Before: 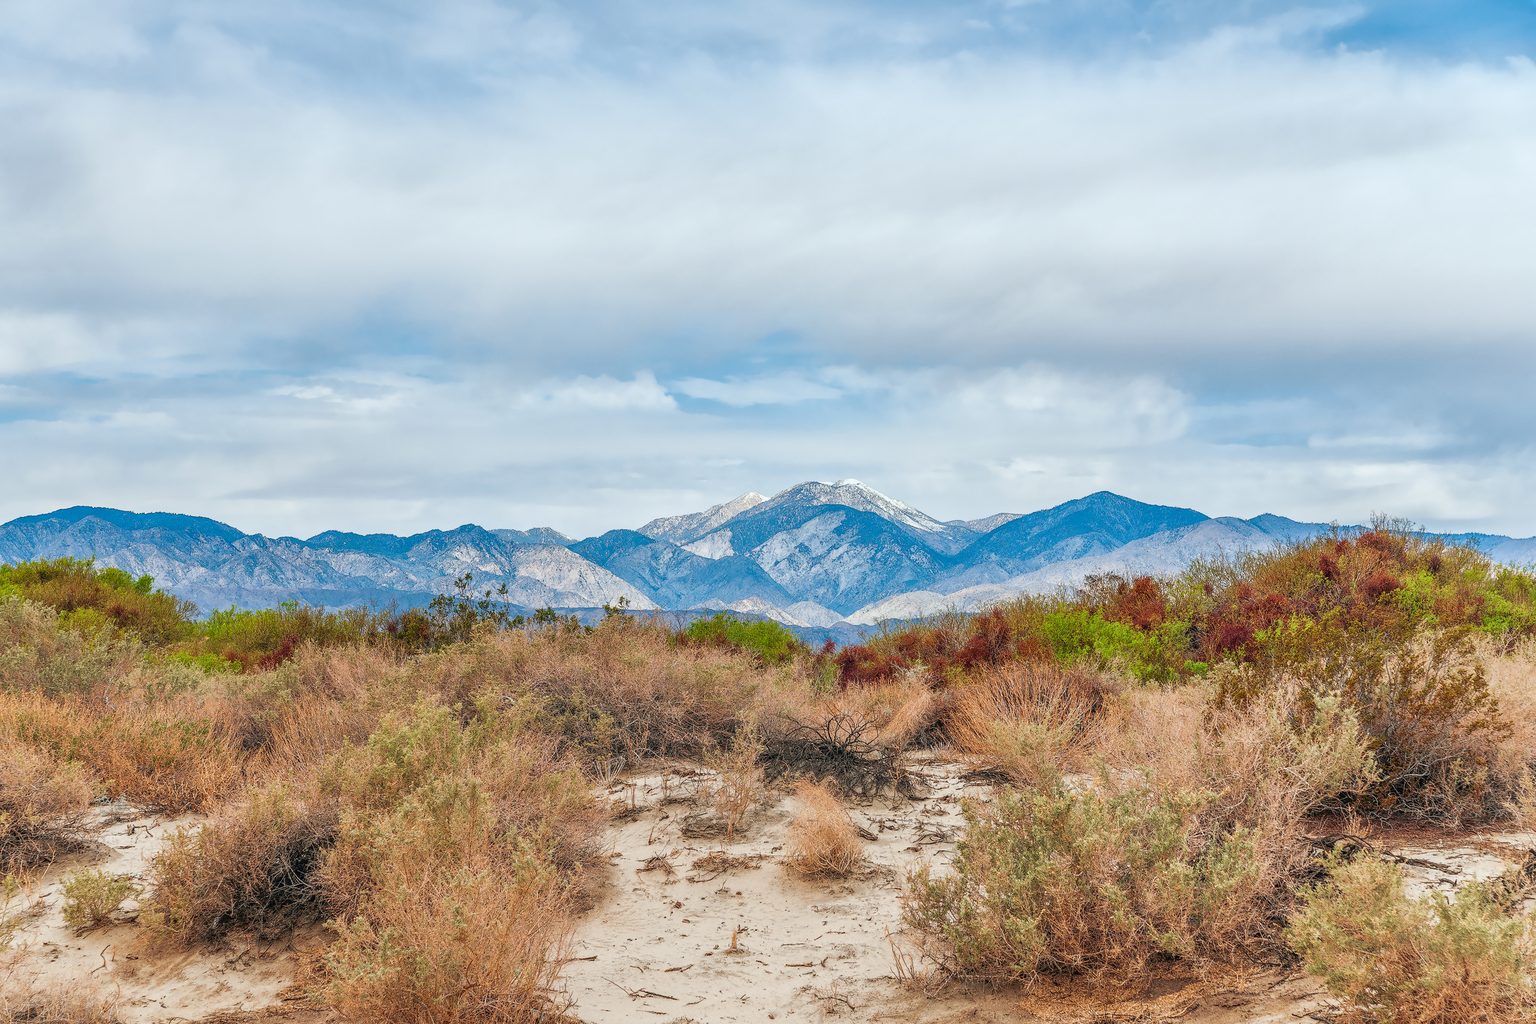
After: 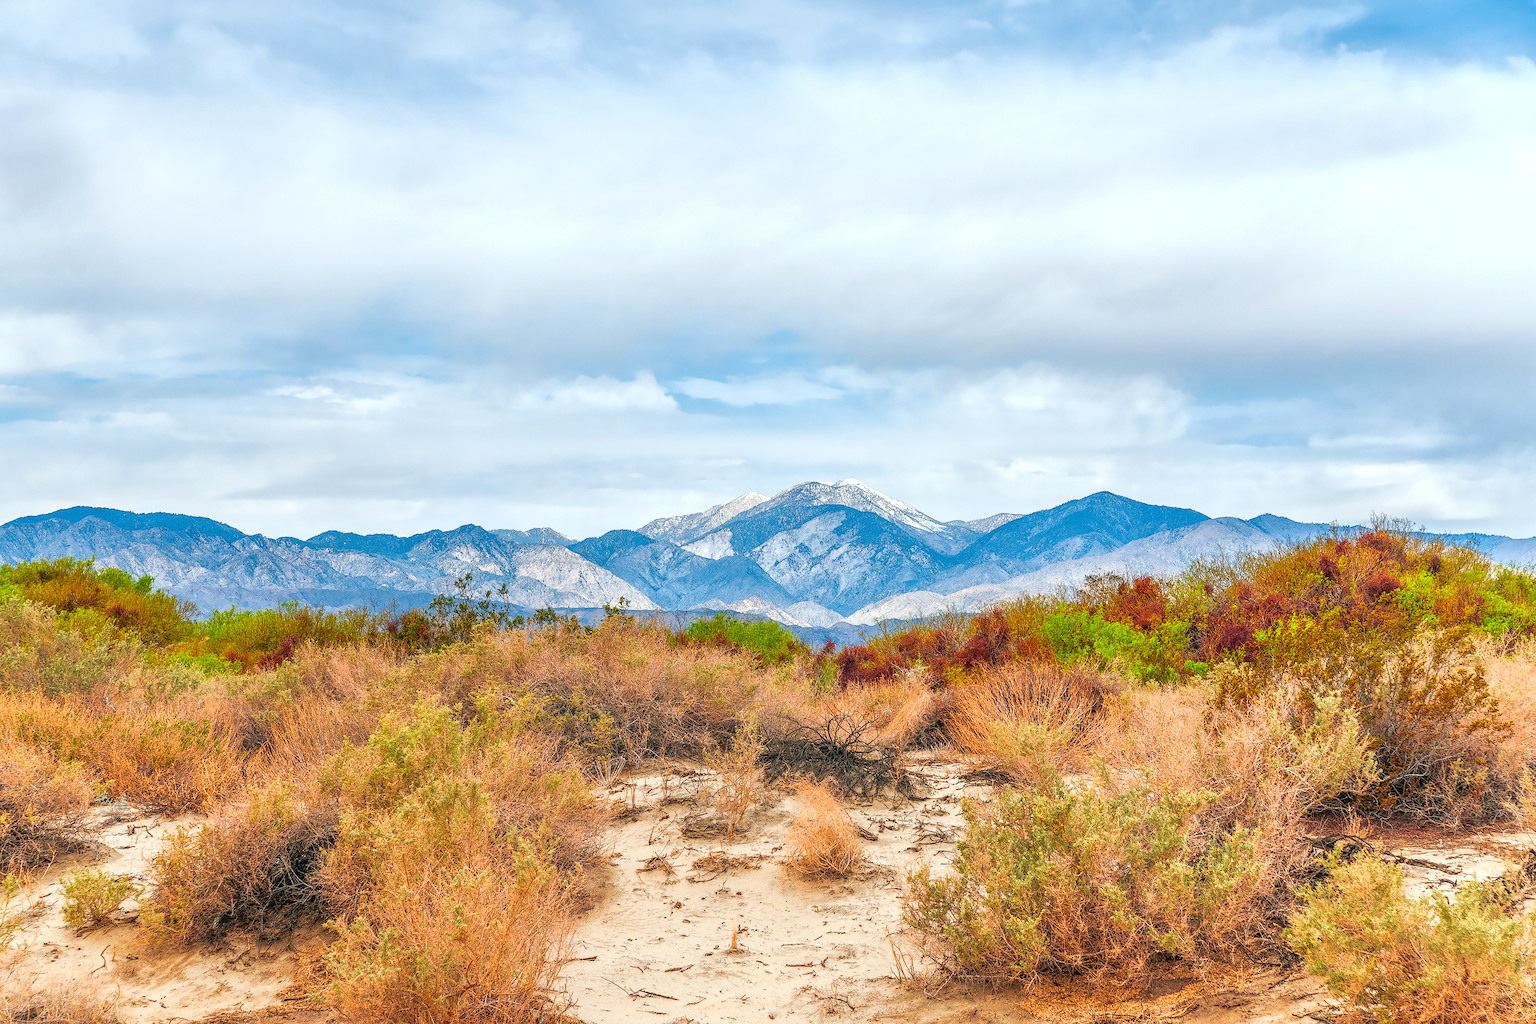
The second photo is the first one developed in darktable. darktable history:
exposure: exposure 0.3 EV, compensate highlight preservation false
color zones: curves: ch0 [(0.224, 0.526) (0.75, 0.5)]; ch1 [(0.055, 0.526) (0.224, 0.761) (0.377, 0.526) (0.75, 0.5)]
